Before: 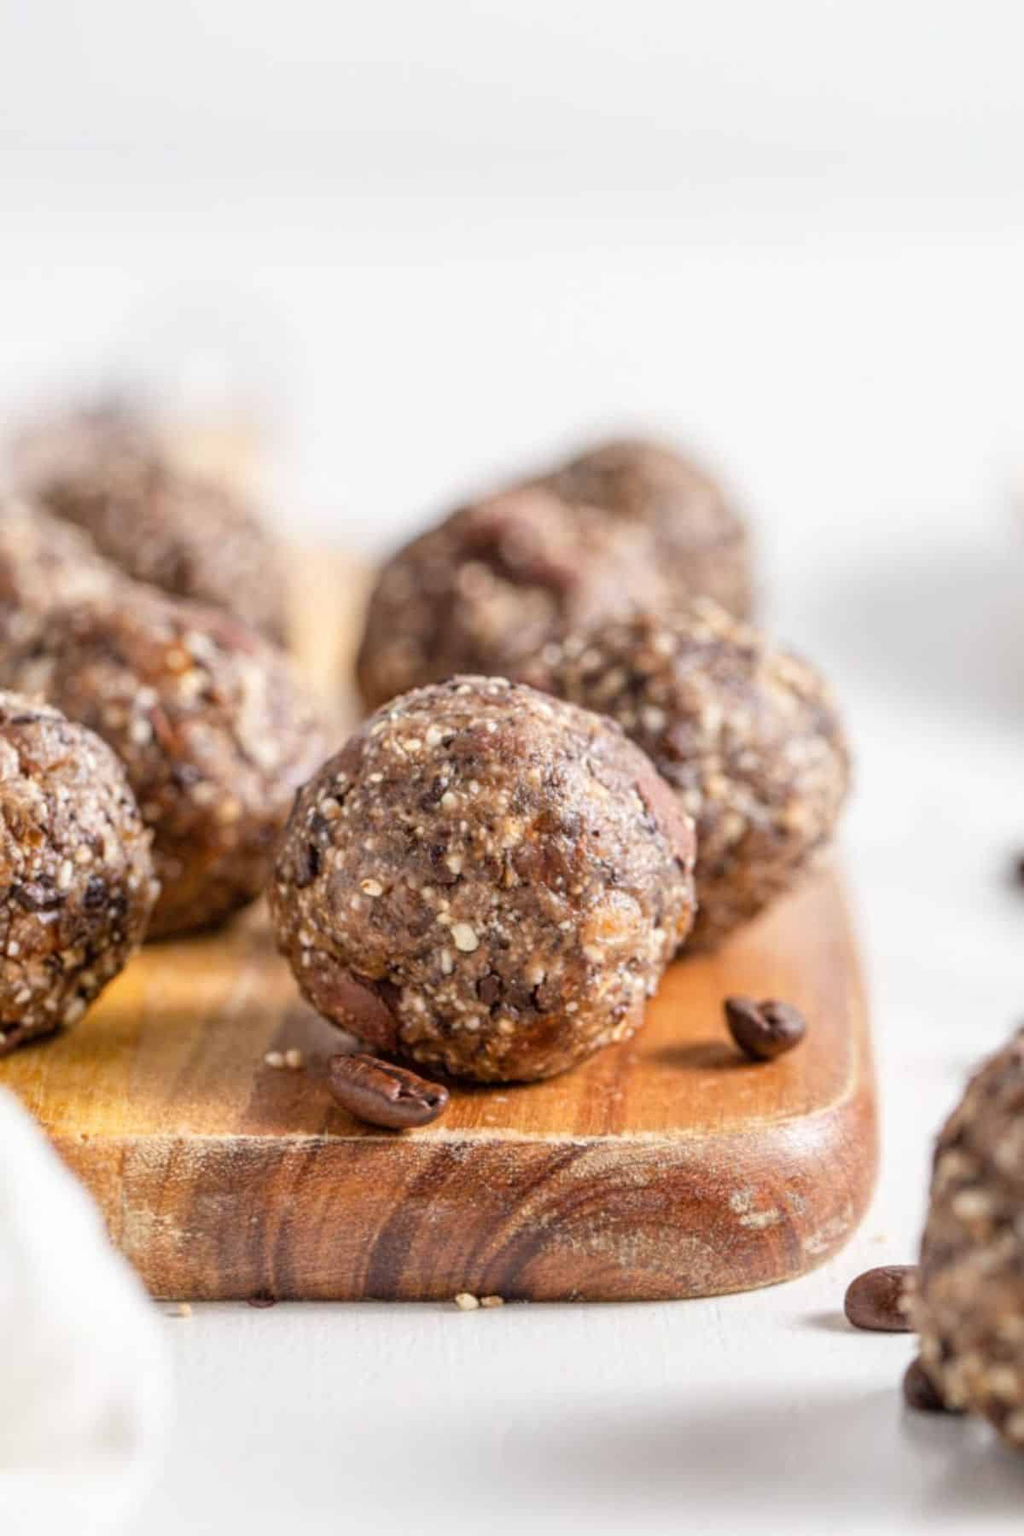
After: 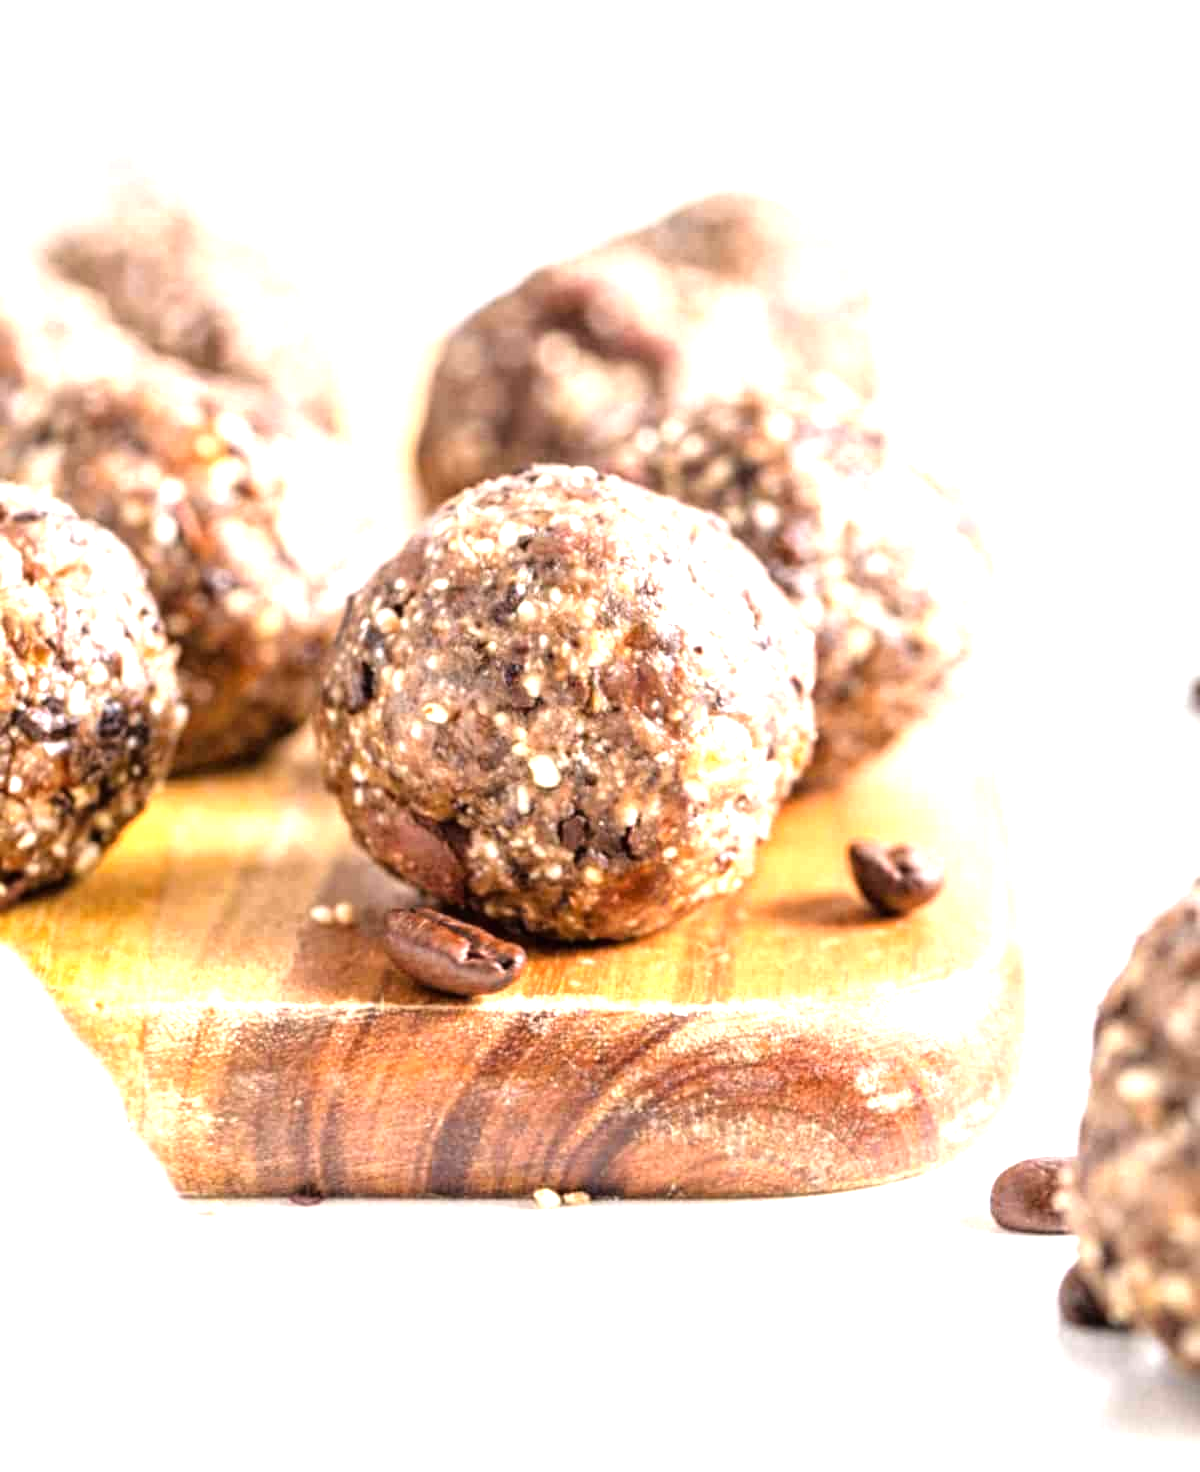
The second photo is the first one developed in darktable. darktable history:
tone equalizer: -8 EV -0.739 EV, -7 EV -0.722 EV, -6 EV -0.583 EV, -5 EV -0.363 EV, -3 EV 0.386 EV, -2 EV 0.6 EV, -1 EV 0.699 EV, +0 EV 0.752 EV, mask exposure compensation -0.515 EV
crop and rotate: top 18.196%
exposure: black level correction 0, exposure 0.699 EV, compensate highlight preservation false
